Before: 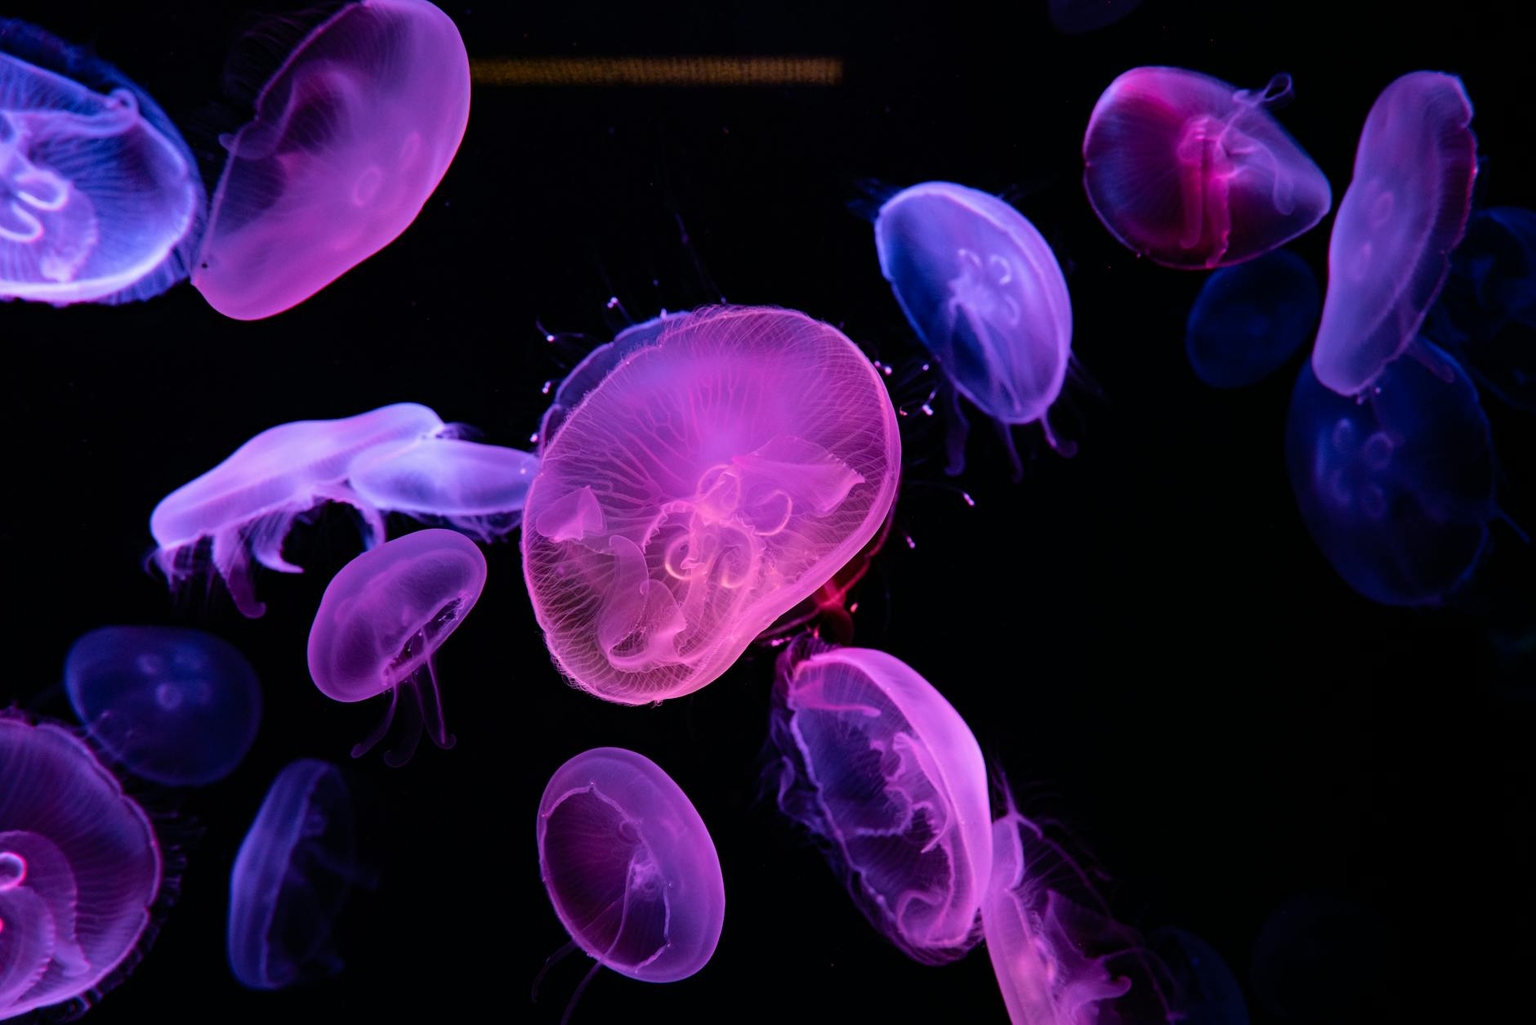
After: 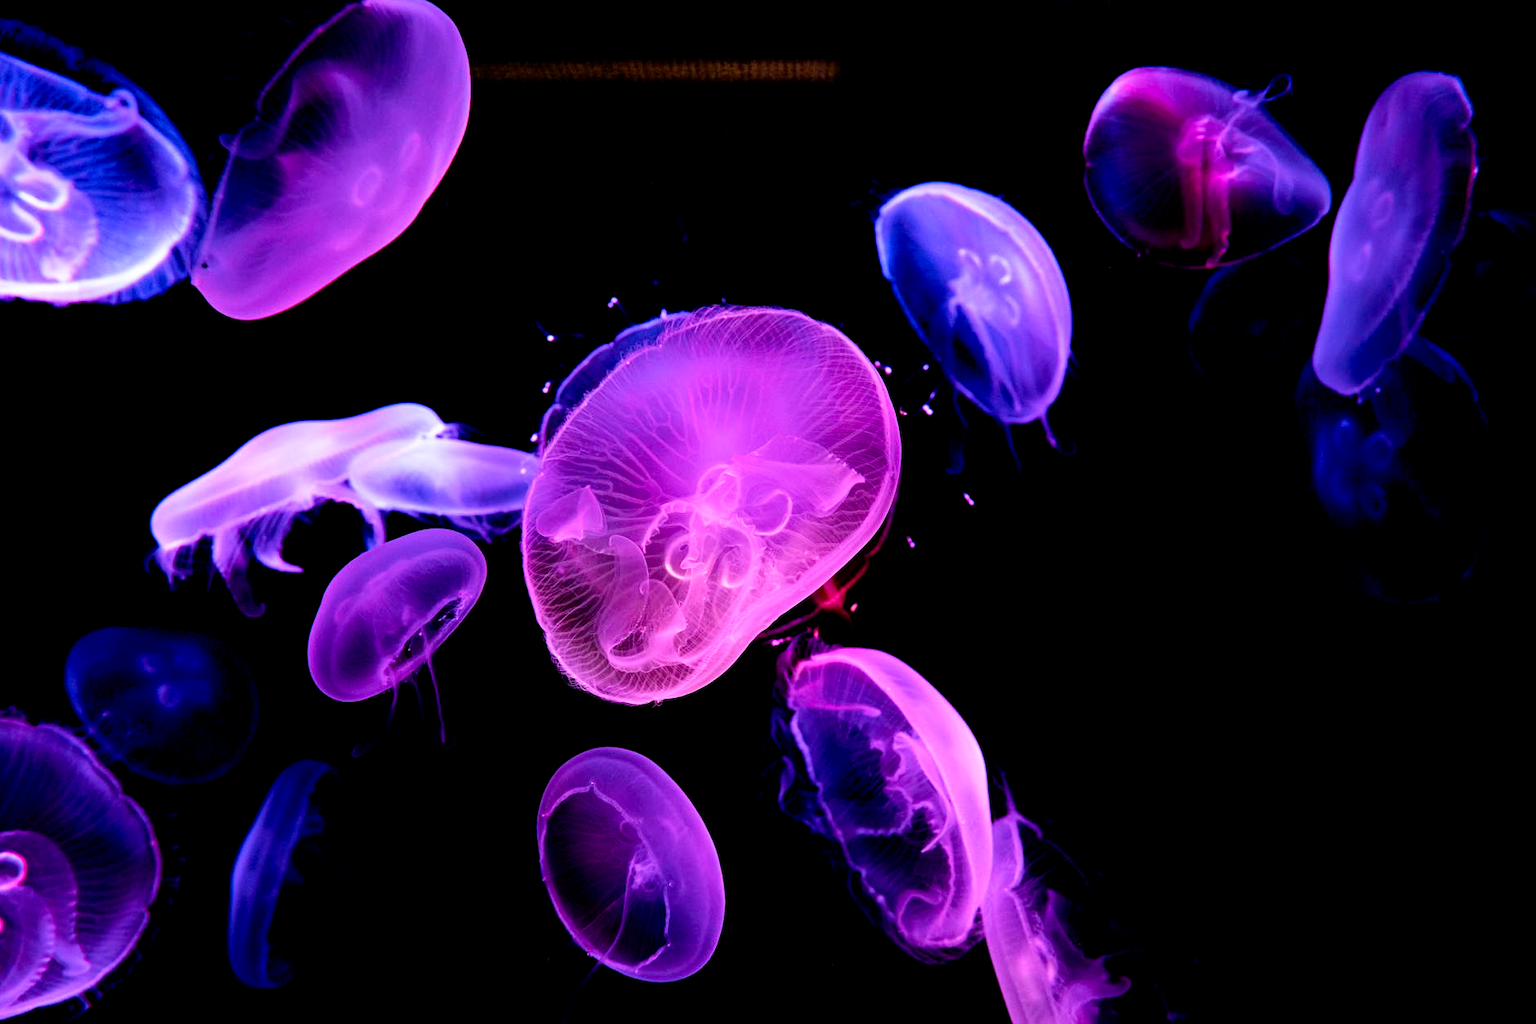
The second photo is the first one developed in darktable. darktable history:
filmic rgb: black relative exposure -8.7 EV, white relative exposure 2.7 EV, threshold 3 EV, target black luminance 0%, hardness 6.25, latitude 75%, contrast 1.325, highlights saturation mix -5%, preserve chrominance no, color science v5 (2021), iterations of high-quality reconstruction 0, enable highlight reconstruction true
color calibration: x 0.37, y 0.382, temperature 4313.32 K
exposure: black level correction 0.001, exposure 0.5 EV, compensate exposure bias true, compensate highlight preservation false
